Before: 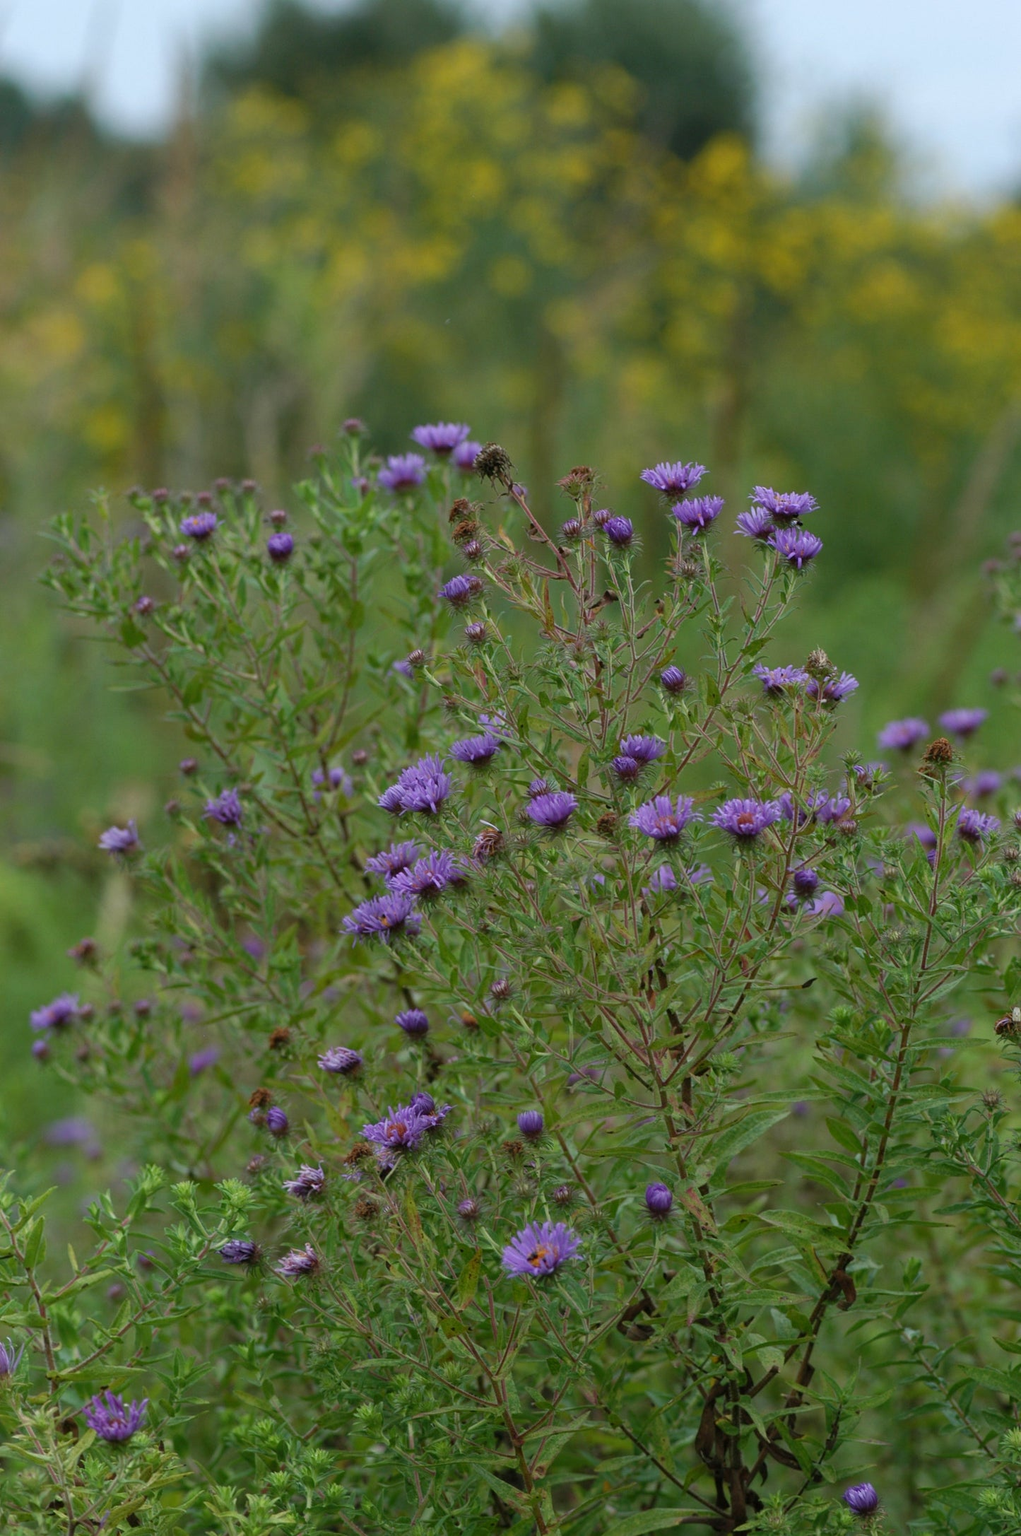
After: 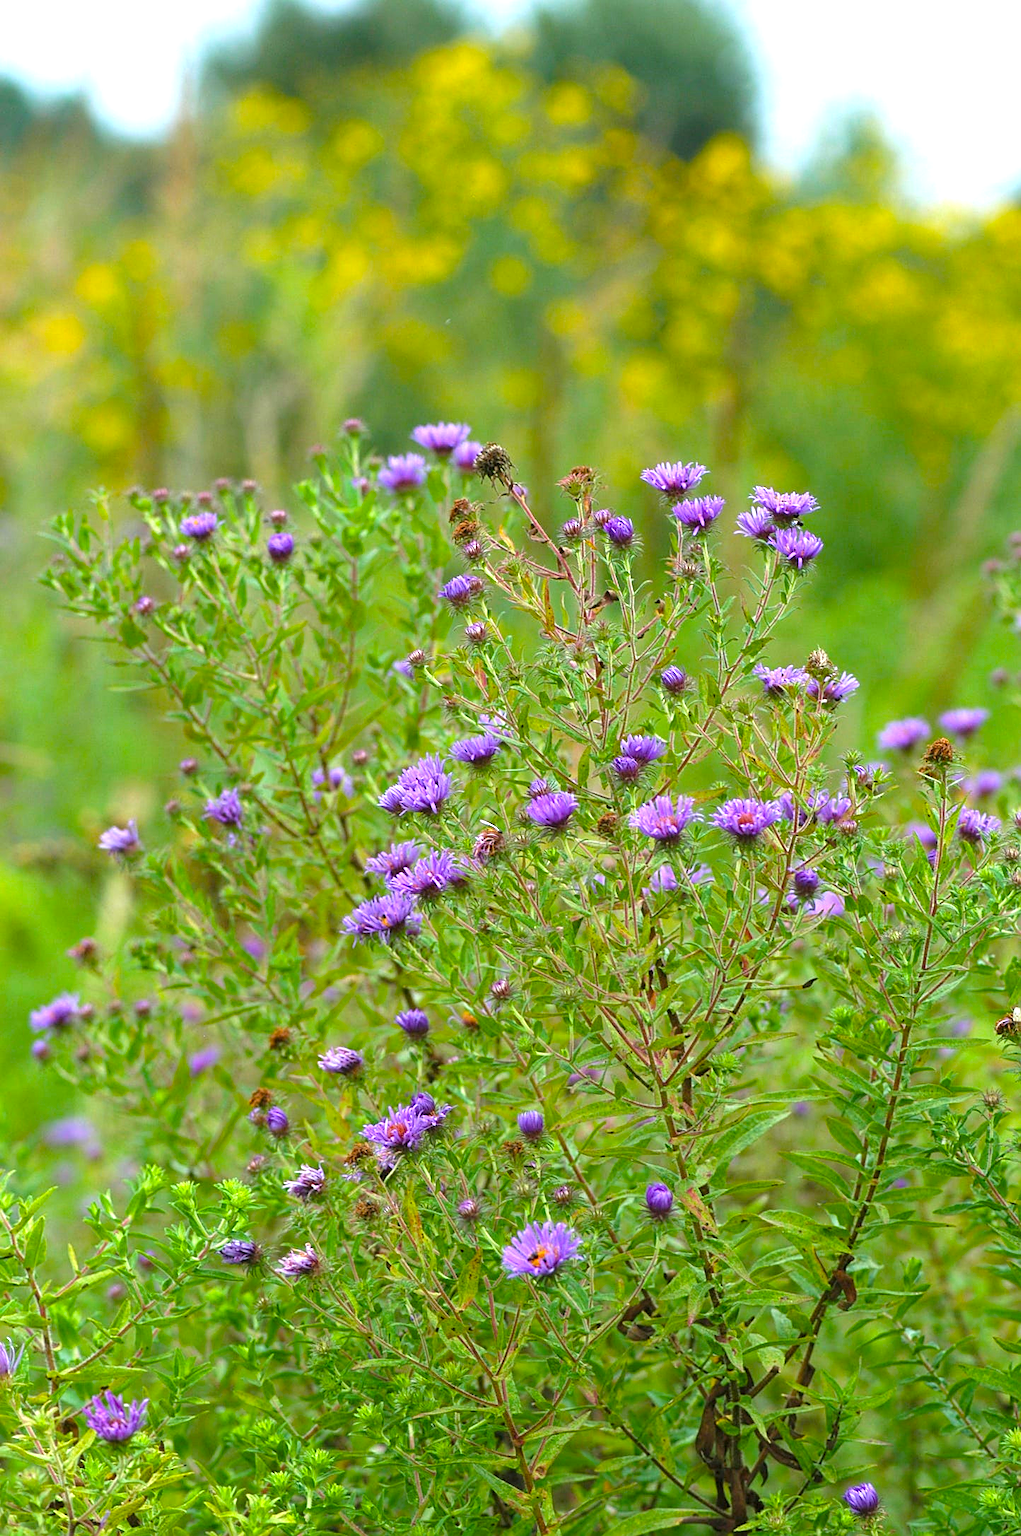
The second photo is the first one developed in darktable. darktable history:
exposure: black level correction 0, exposure 1.4 EV, compensate highlight preservation false
sharpen: on, module defaults
color balance rgb: perceptual saturation grading › global saturation 30%, global vibrance 20%
